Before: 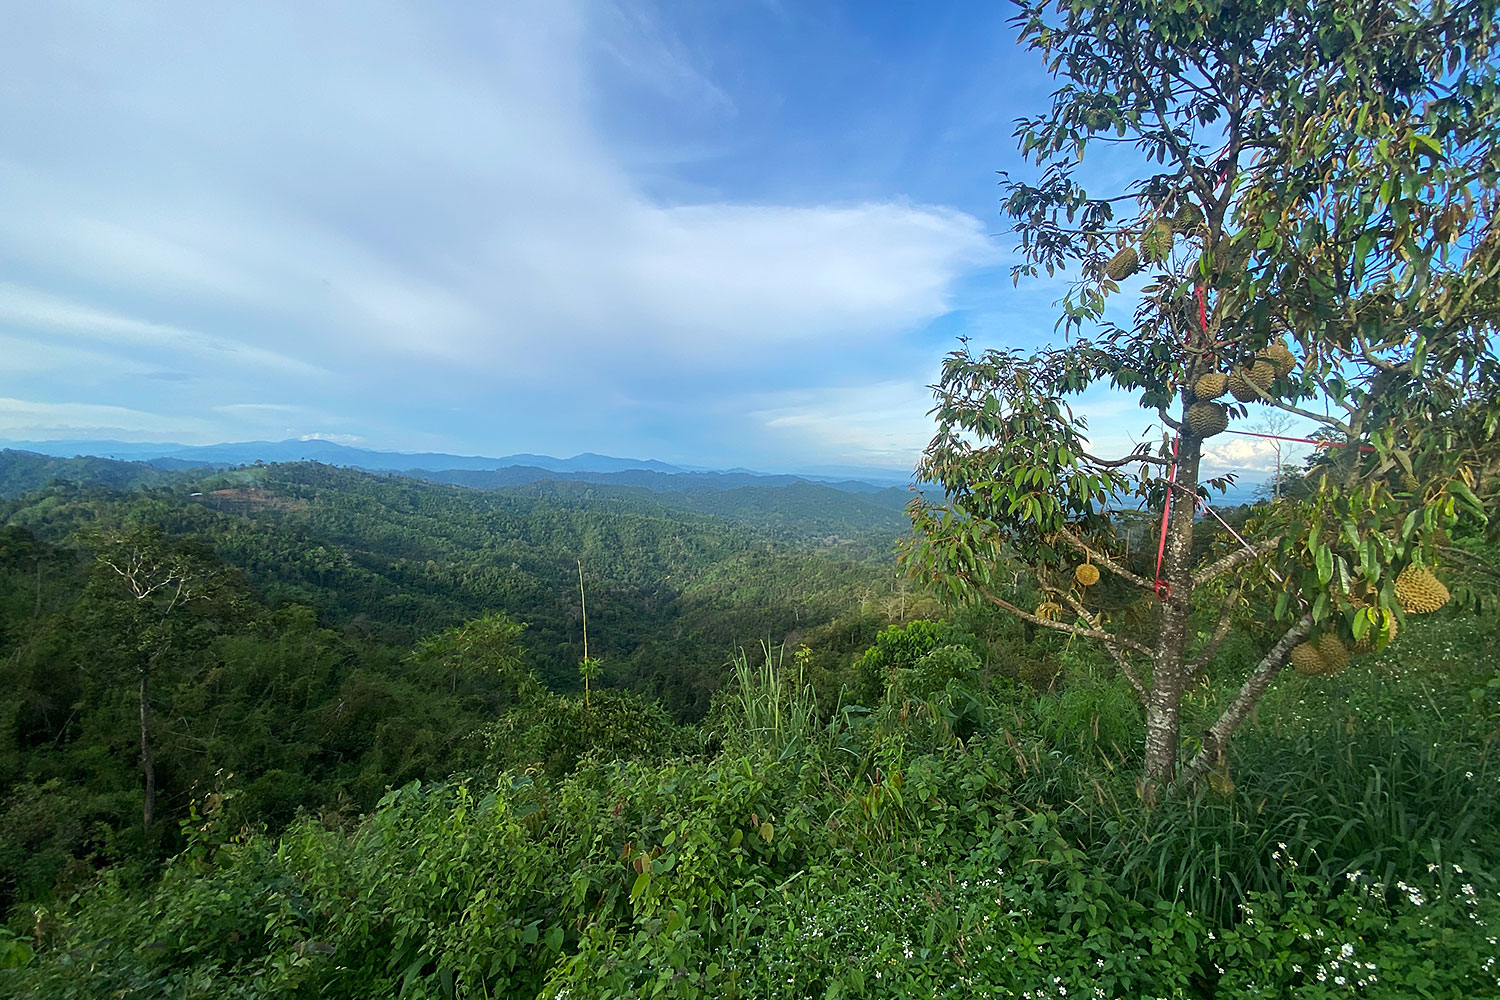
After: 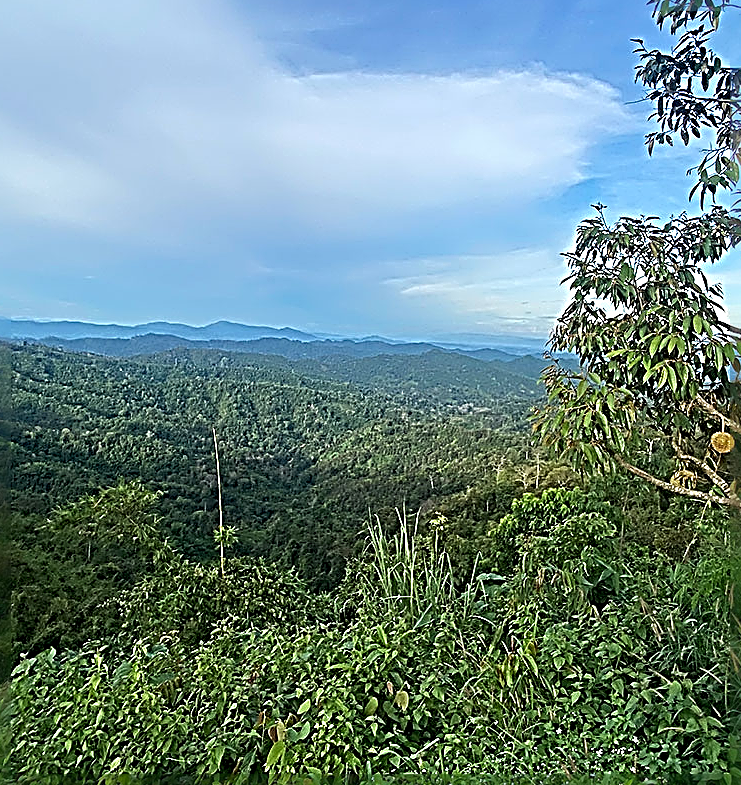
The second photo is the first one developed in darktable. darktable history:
sharpen: radius 4.001, amount 2
crop and rotate: angle 0.02°, left 24.353%, top 13.219%, right 26.156%, bottom 8.224%
